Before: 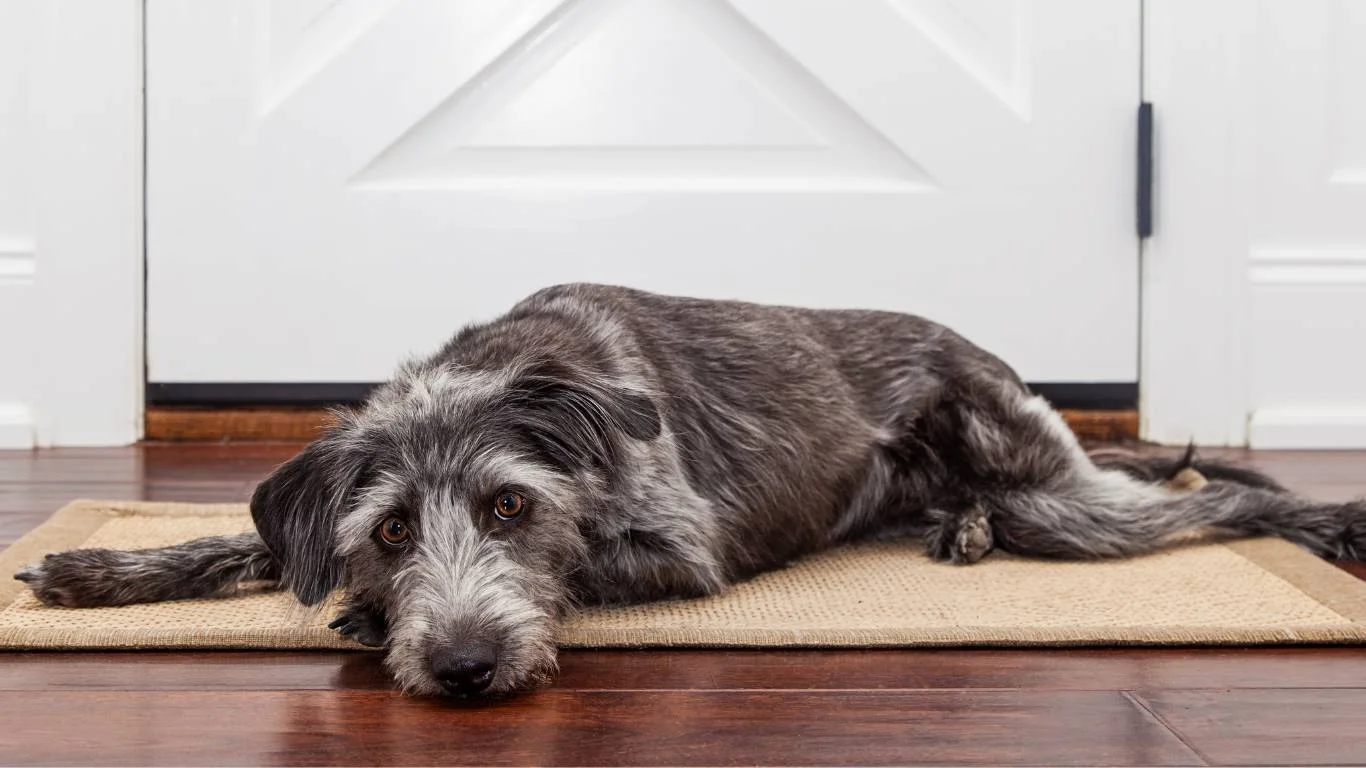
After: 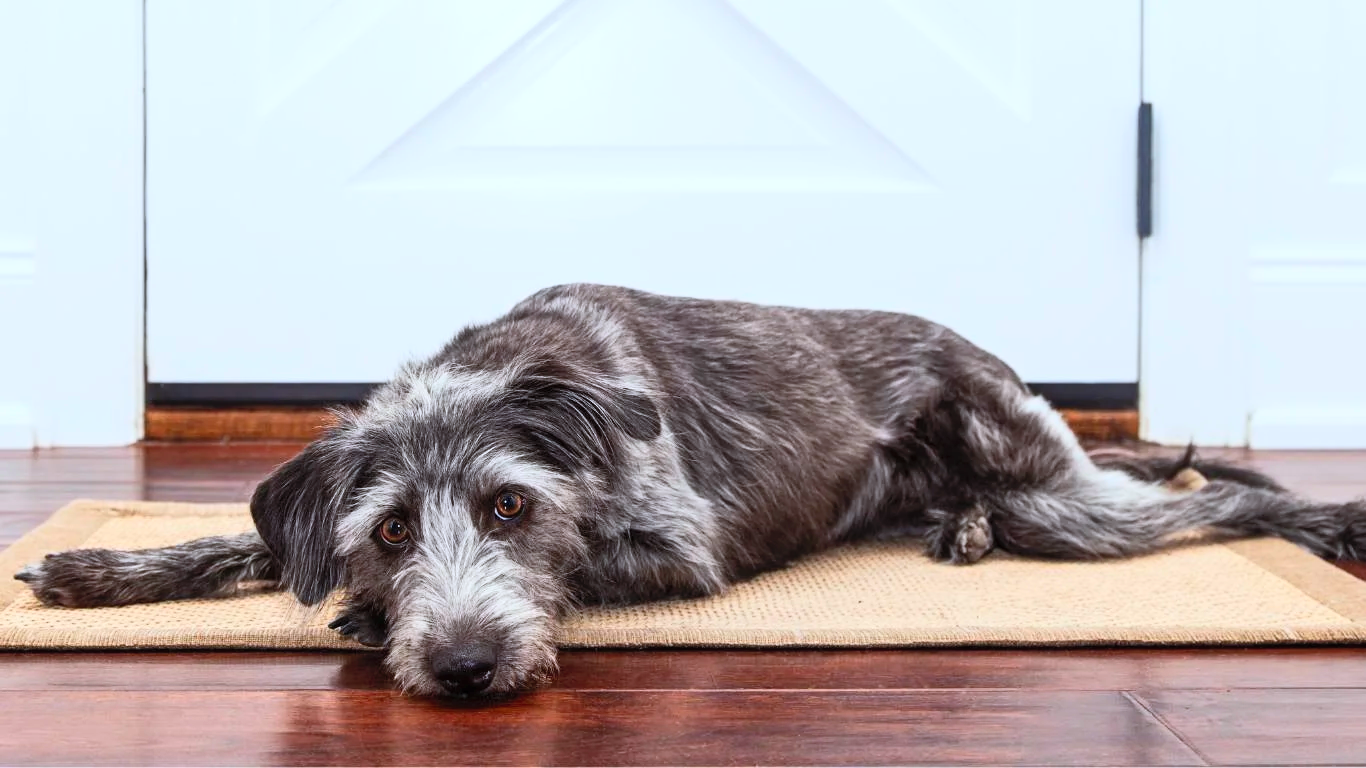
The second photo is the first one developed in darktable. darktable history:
exposure: compensate exposure bias true, compensate highlight preservation false
color correction: highlights a* -4.1, highlights b* -10.69
base curve: curves: ch0 [(0, 0) (0.303, 0.277) (1, 1)], preserve colors none
contrast brightness saturation: contrast 0.237, brightness 0.243, saturation 0.387
